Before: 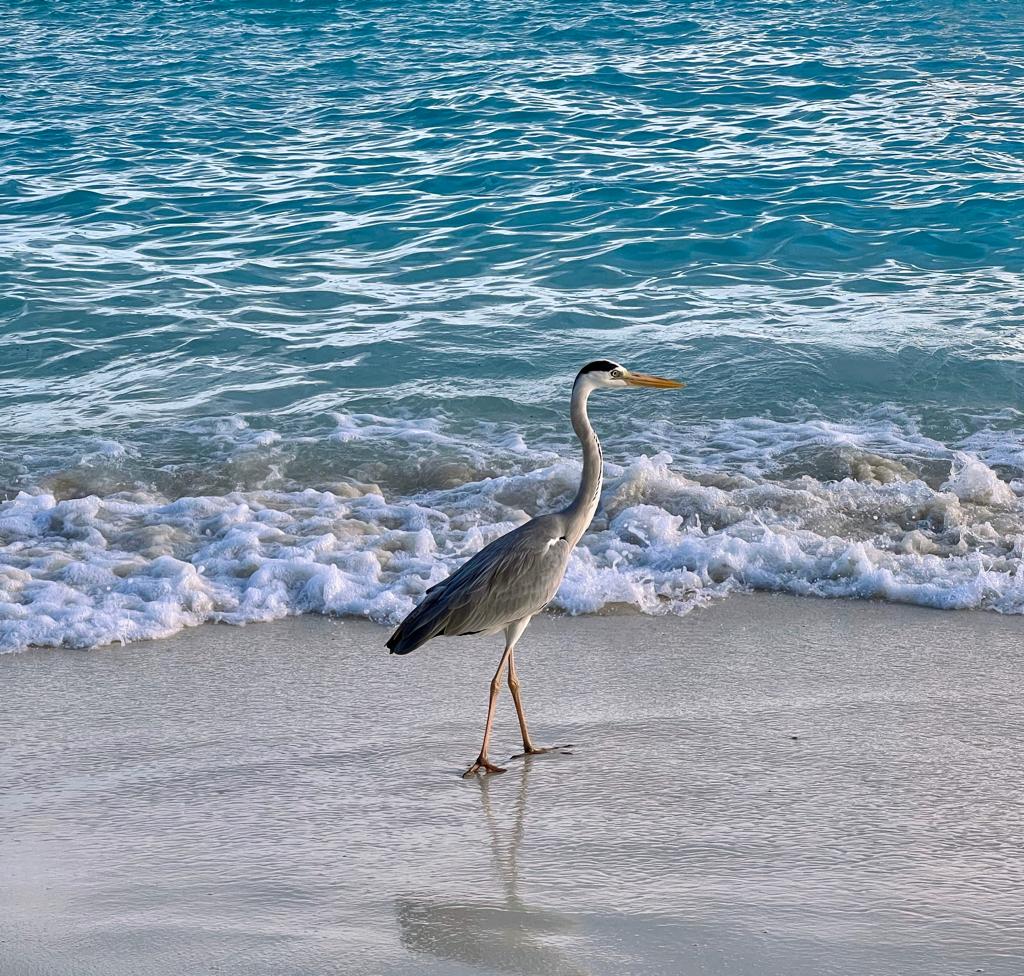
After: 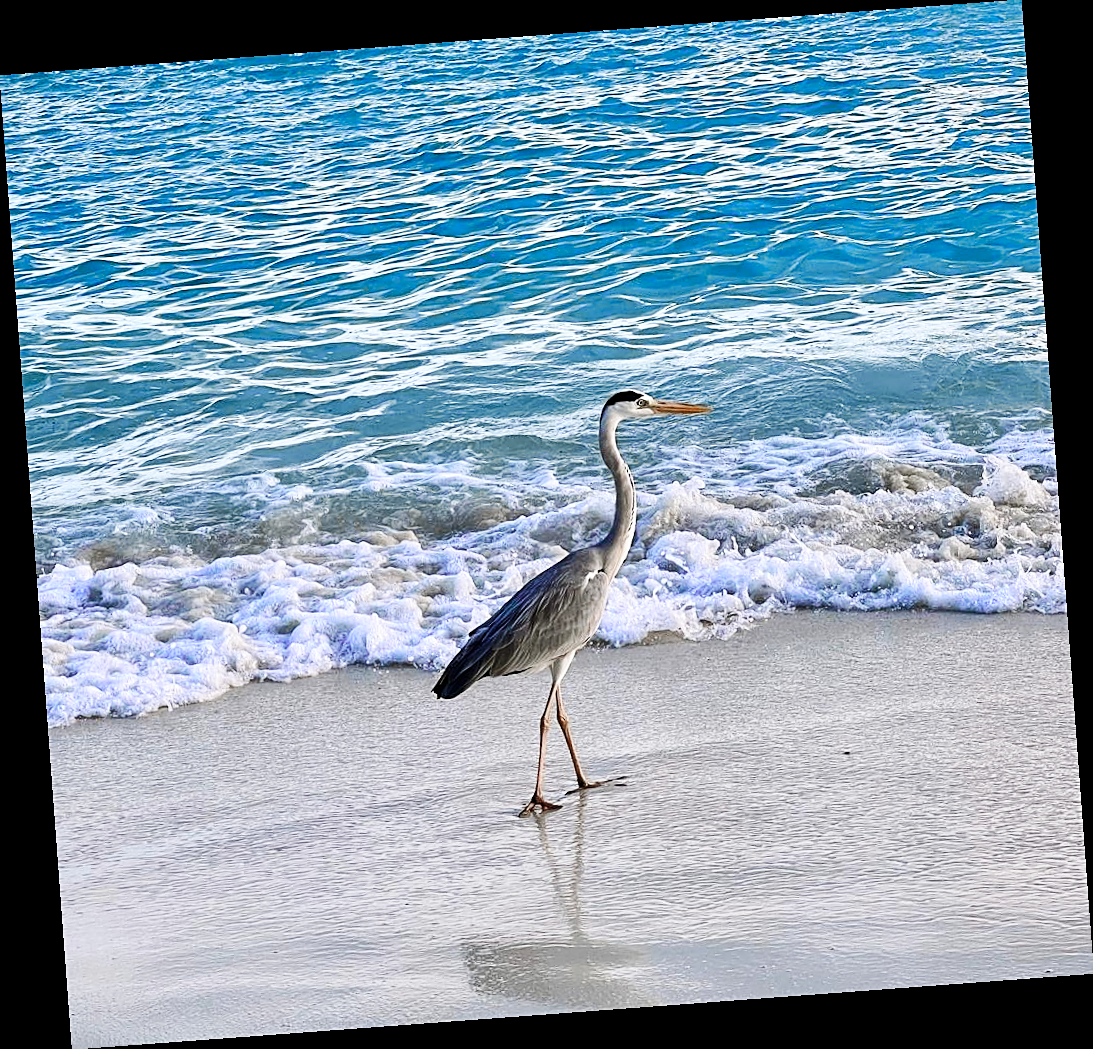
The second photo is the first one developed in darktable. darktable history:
rotate and perspective: rotation -4.25°, automatic cropping off
color balance: input saturation 100.43%, contrast fulcrum 14.22%, output saturation 70.41%
base curve: curves: ch0 [(0, 0) (0.032, 0.025) (0.121, 0.166) (0.206, 0.329) (0.605, 0.79) (1, 1)], preserve colors none
color zones: curves: ch0 [(0, 0.363) (0.128, 0.373) (0.25, 0.5) (0.402, 0.407) (0.521, 0.525) (0.63, 0.559) (0.729, 0.662) (0.867, 0.471)]; ch1 [(0, 0.515) (0.136, 0.618) (0.25, 0.5) (0.378, 0) (0.516, 0) (0.622, 0.593) (0.737, 0.819) (0.87, 0.593)]; ch2 [(0, 0.529) (0.128, 0.471) (0.282, 0.451) (0.386, 0.662) (0.516, 0.525) (0.633, 0.554) (0.75, 0.62) (0.875, 0.441)]
sharpen: radius 1.967
